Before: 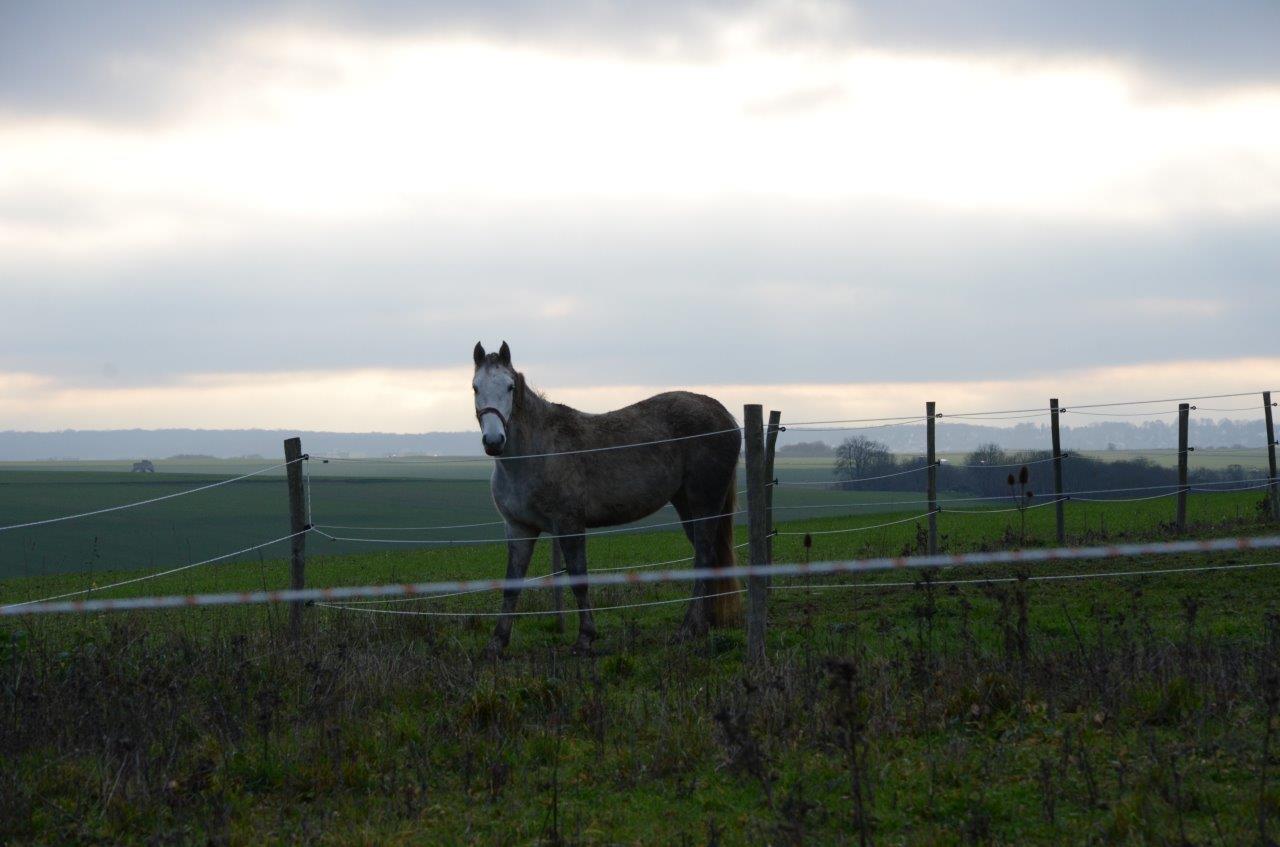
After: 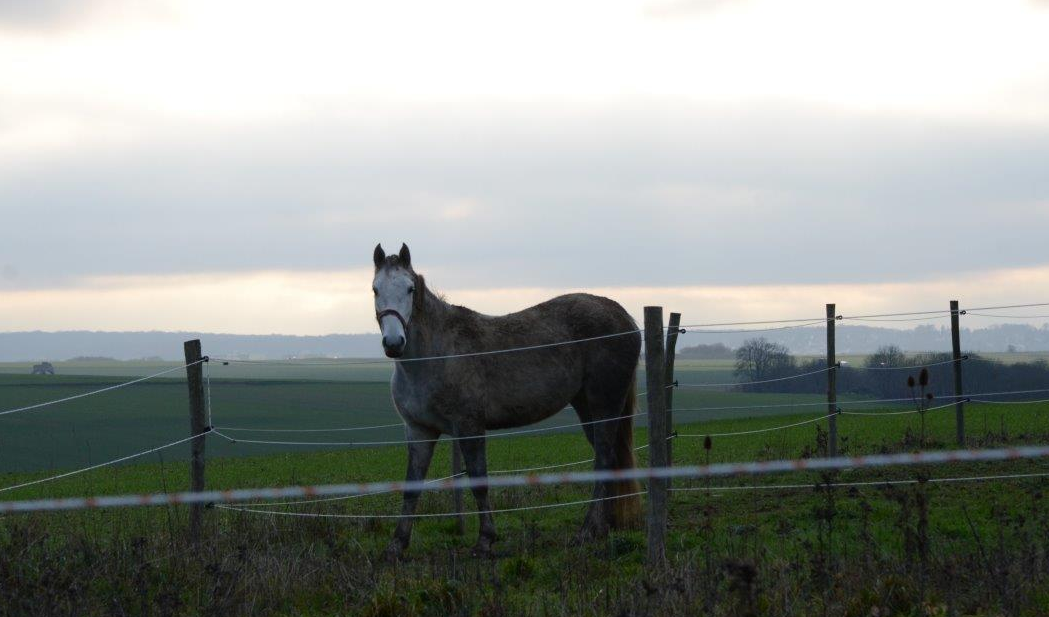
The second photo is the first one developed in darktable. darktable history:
crop: left 7.85%, top 11.644%, right 10.19%, bottom 15.461%
